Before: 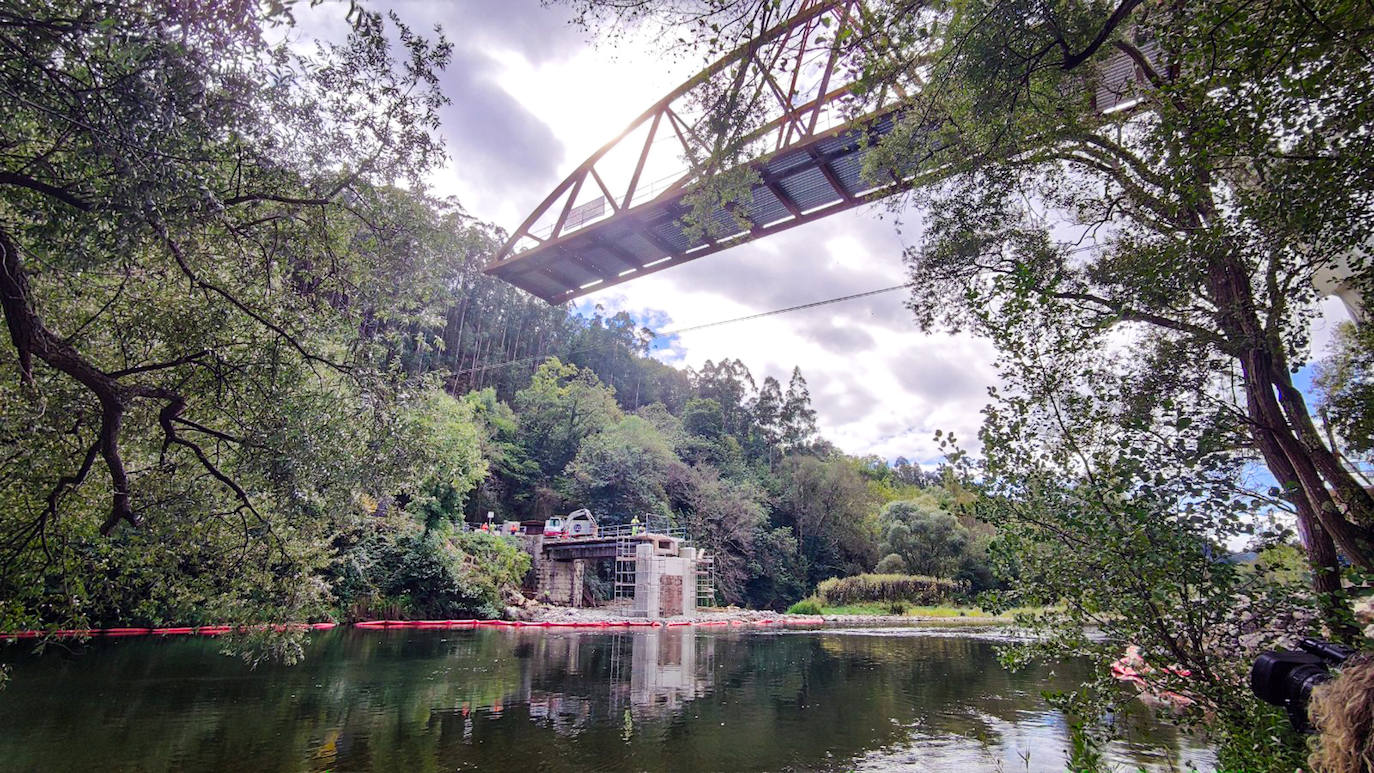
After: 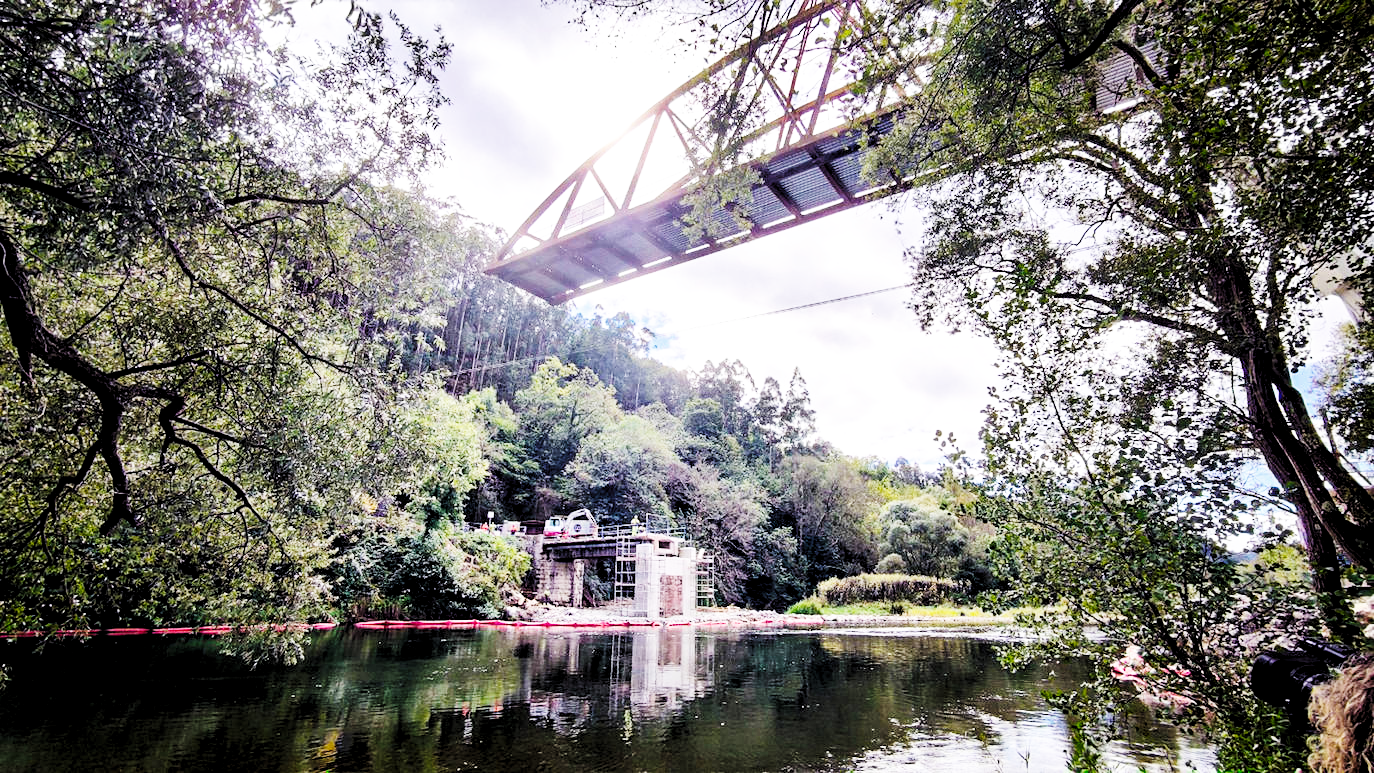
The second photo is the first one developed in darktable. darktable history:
base curve: curves: ch0 [(0, 0.003) (0.001, 0.002) (0.006, 0.004) (0.02, 0.022) (0.048, 0.086) (0.094, 0.234) (0.162, 0.431) (0.258, 0.629) (0.385, 0.8) (0.548, 0.918) (0.751, 0.988) (1, 1)], preserve colors none
color calibration: output R [1.003, 0.027, -0.041, 0], output G [-0.018, 1.043, -0.038, 0], output B [0.071, -0.086, 1.017, 0], illuminant same as pipeline (D50), adaptation XYZ, x 0.346, y 0.358, temperature 5017.71 K
levels: levels [0.116, 0.574, 1]
